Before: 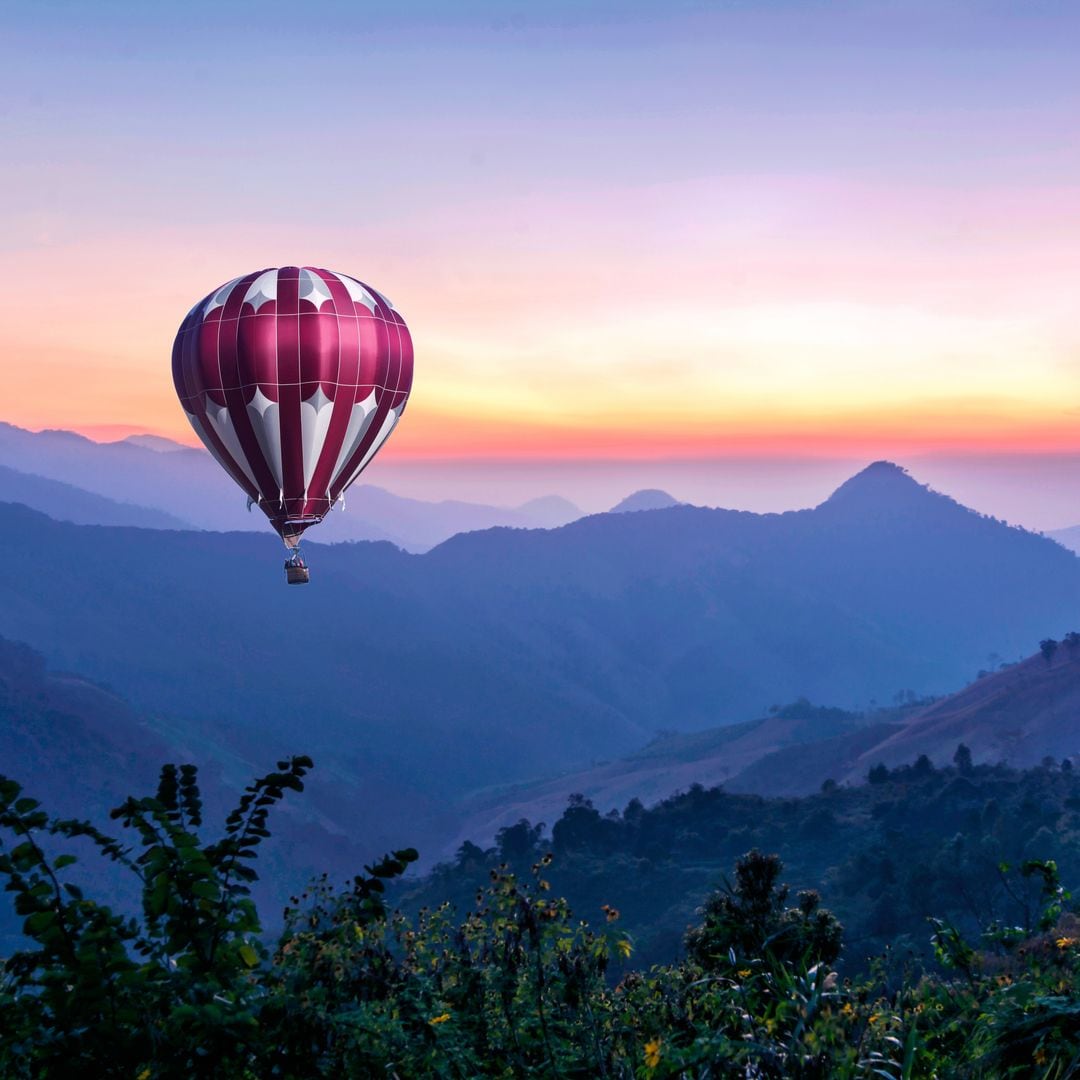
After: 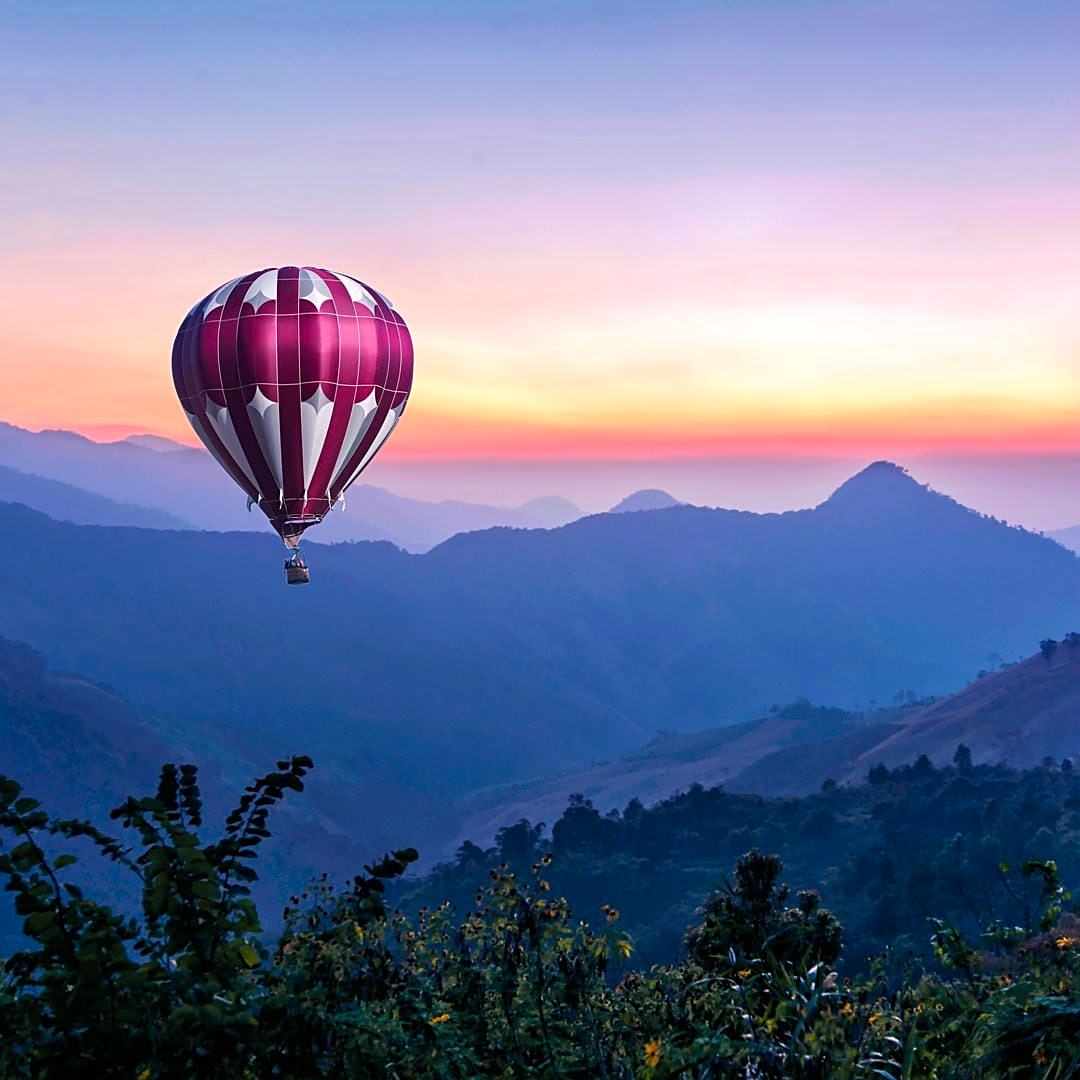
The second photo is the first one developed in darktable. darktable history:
color zones: curves: ch1 [(0.309, 0.524) (0.41, 0.329) (0.508, 0.509)]; ch2 [(0.25, 0.457) (0.75, 0.5)]
tone equalizer: edges refinement/feathering 500, mask exposure compensation -1.57 EV, preserve details no
sharpen: on, module defaults
